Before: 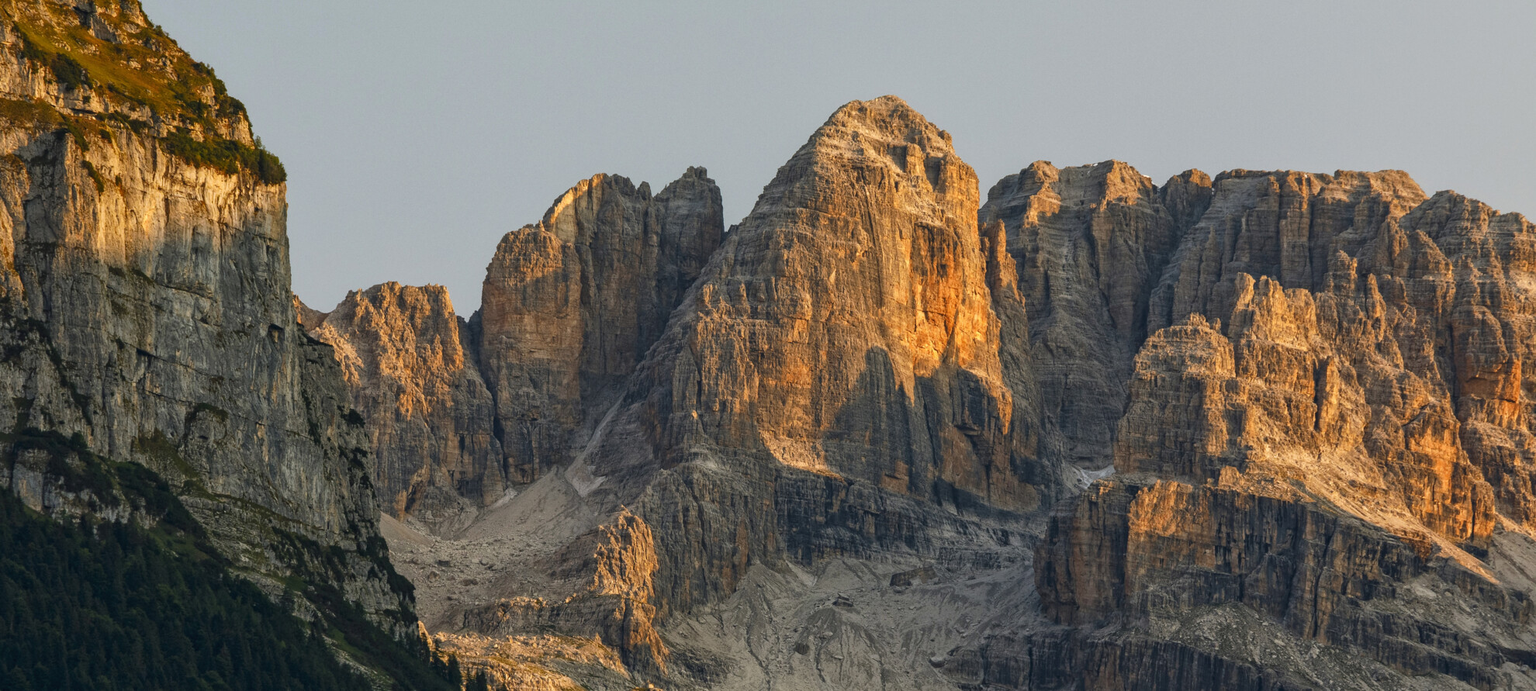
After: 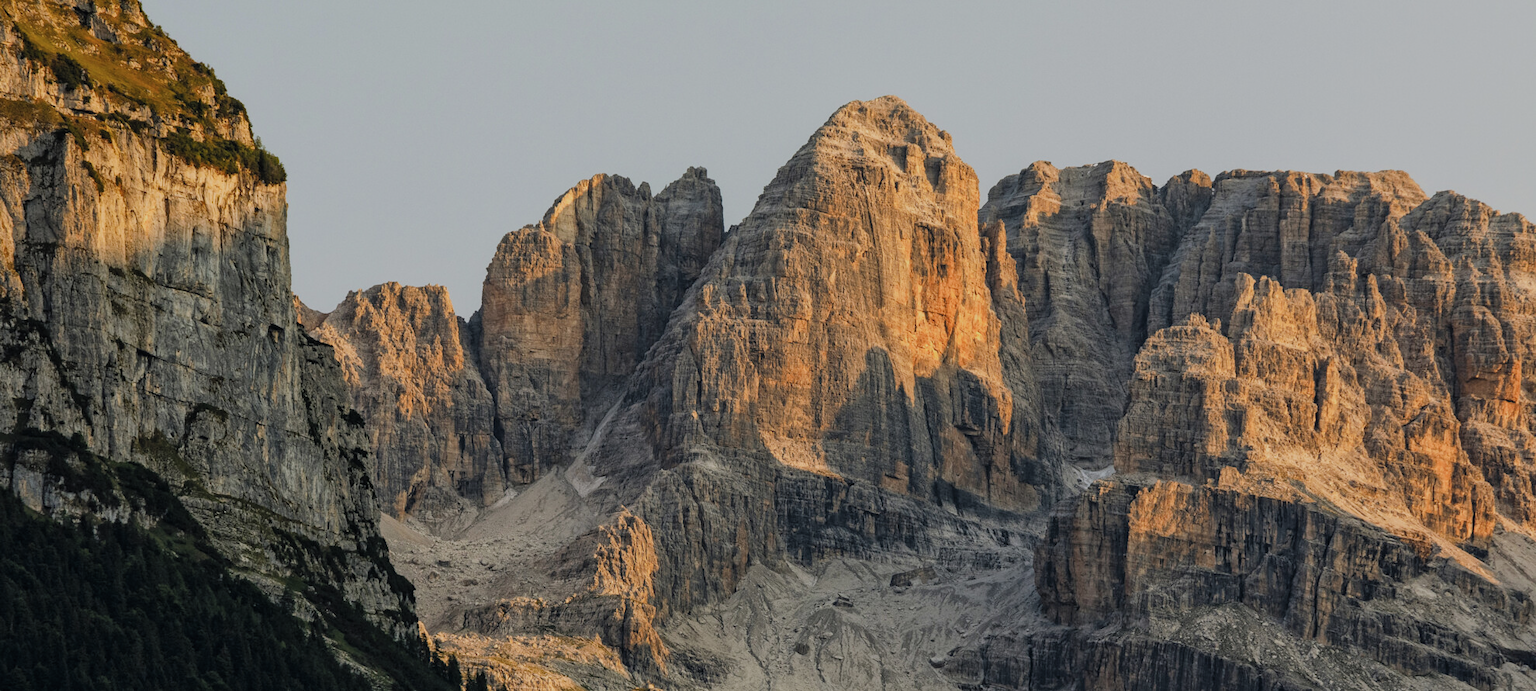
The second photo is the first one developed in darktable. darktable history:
filmic rgb: black relative exposure -7.32 EV, white relative exposure 5.09 EV, hardness 3.2
tone equalizer: on, module defaults
color correction: saturation 0.85
contrast brightness saturation: contrast 0.03, brightness 0.06, saturation 0.13
